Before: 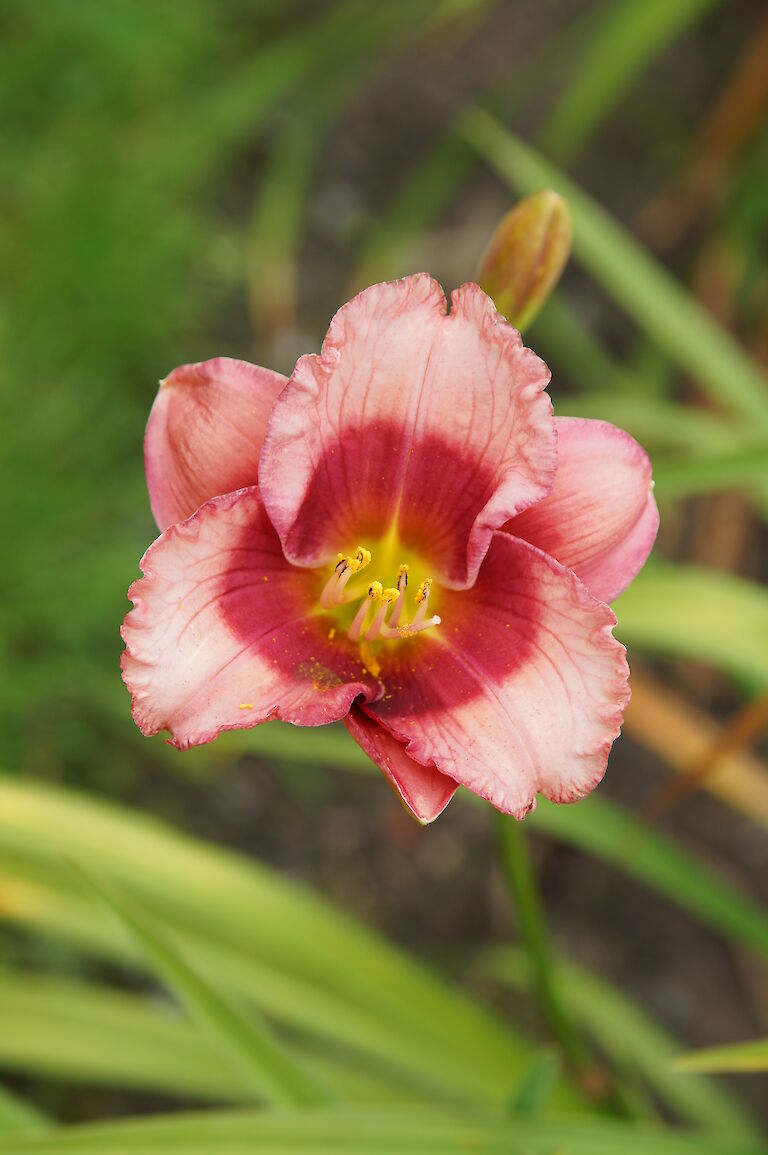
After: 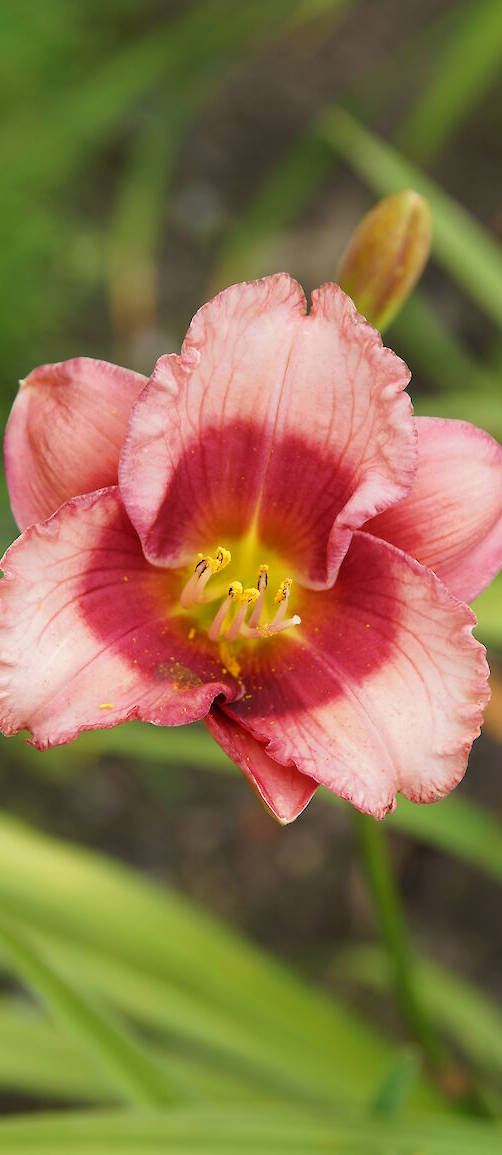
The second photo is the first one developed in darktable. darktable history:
crop and rotate: left 18.232%, right 16.274%
